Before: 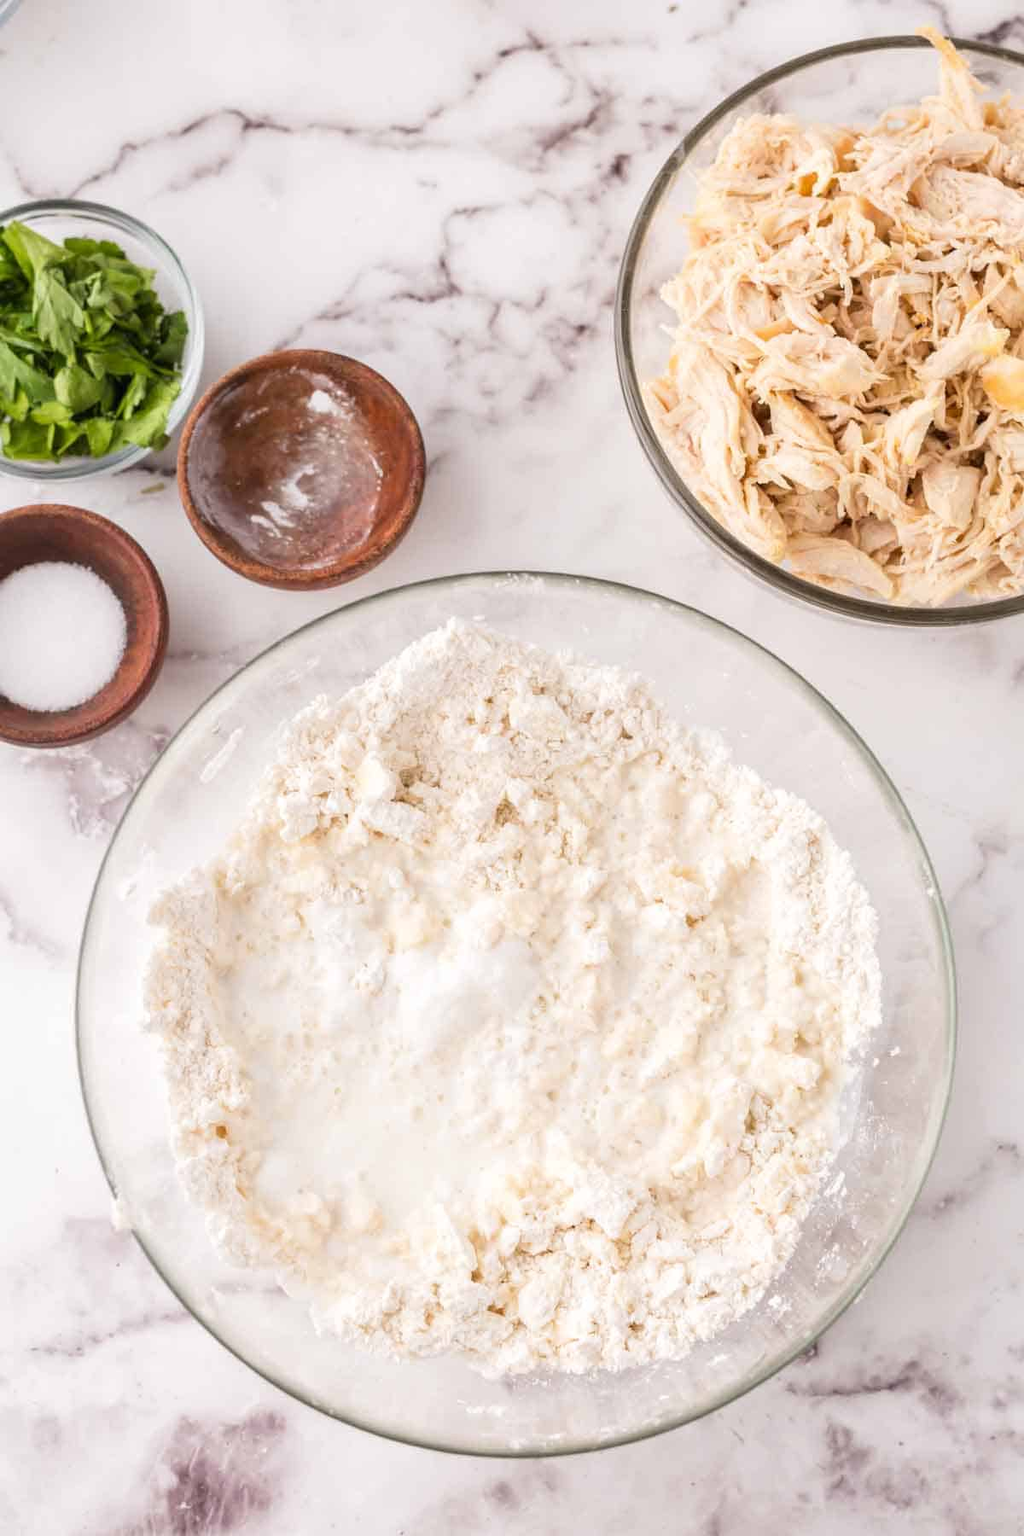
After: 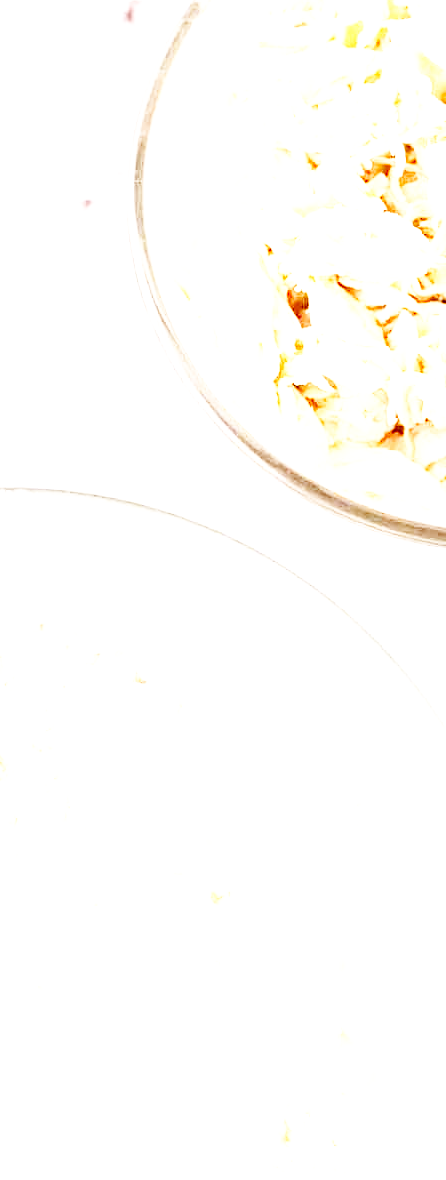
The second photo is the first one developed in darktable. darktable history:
crop and rotate: left 49.569%, top 10.148%, right 13.222%, bottom 24.282%
base curve: curves: ch0 [(0, 0) (0, 0) (0.002, 0.001) (0.008, 0.003) (0.019, 0.011) (0.037, 0.037) (0.064, 0.11) (0.102, 0.232) (0.152, 0.379) (0.216, 0.524) (0.296, 0.665) (0.394, 0.789) (0.512, 0.881) (0.651, 0.945) (0.813, 0.986) (1, 1)], preserve colors none
exposure: black level correction 0, exposure 1.749 EV, compensate highlight preservation false
